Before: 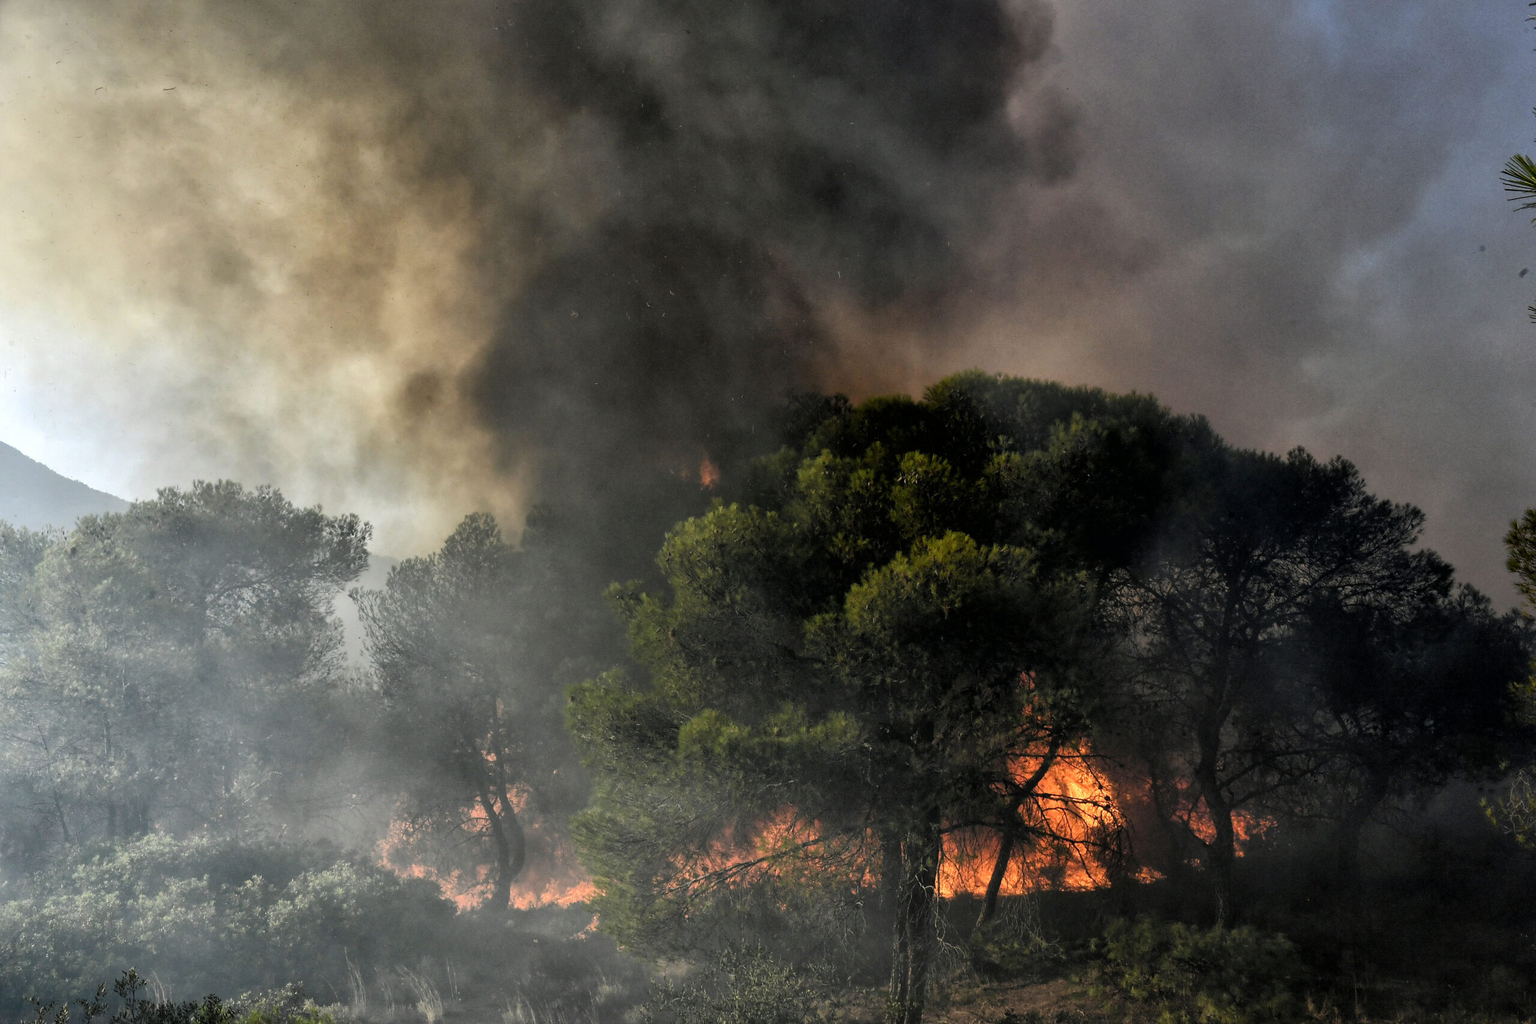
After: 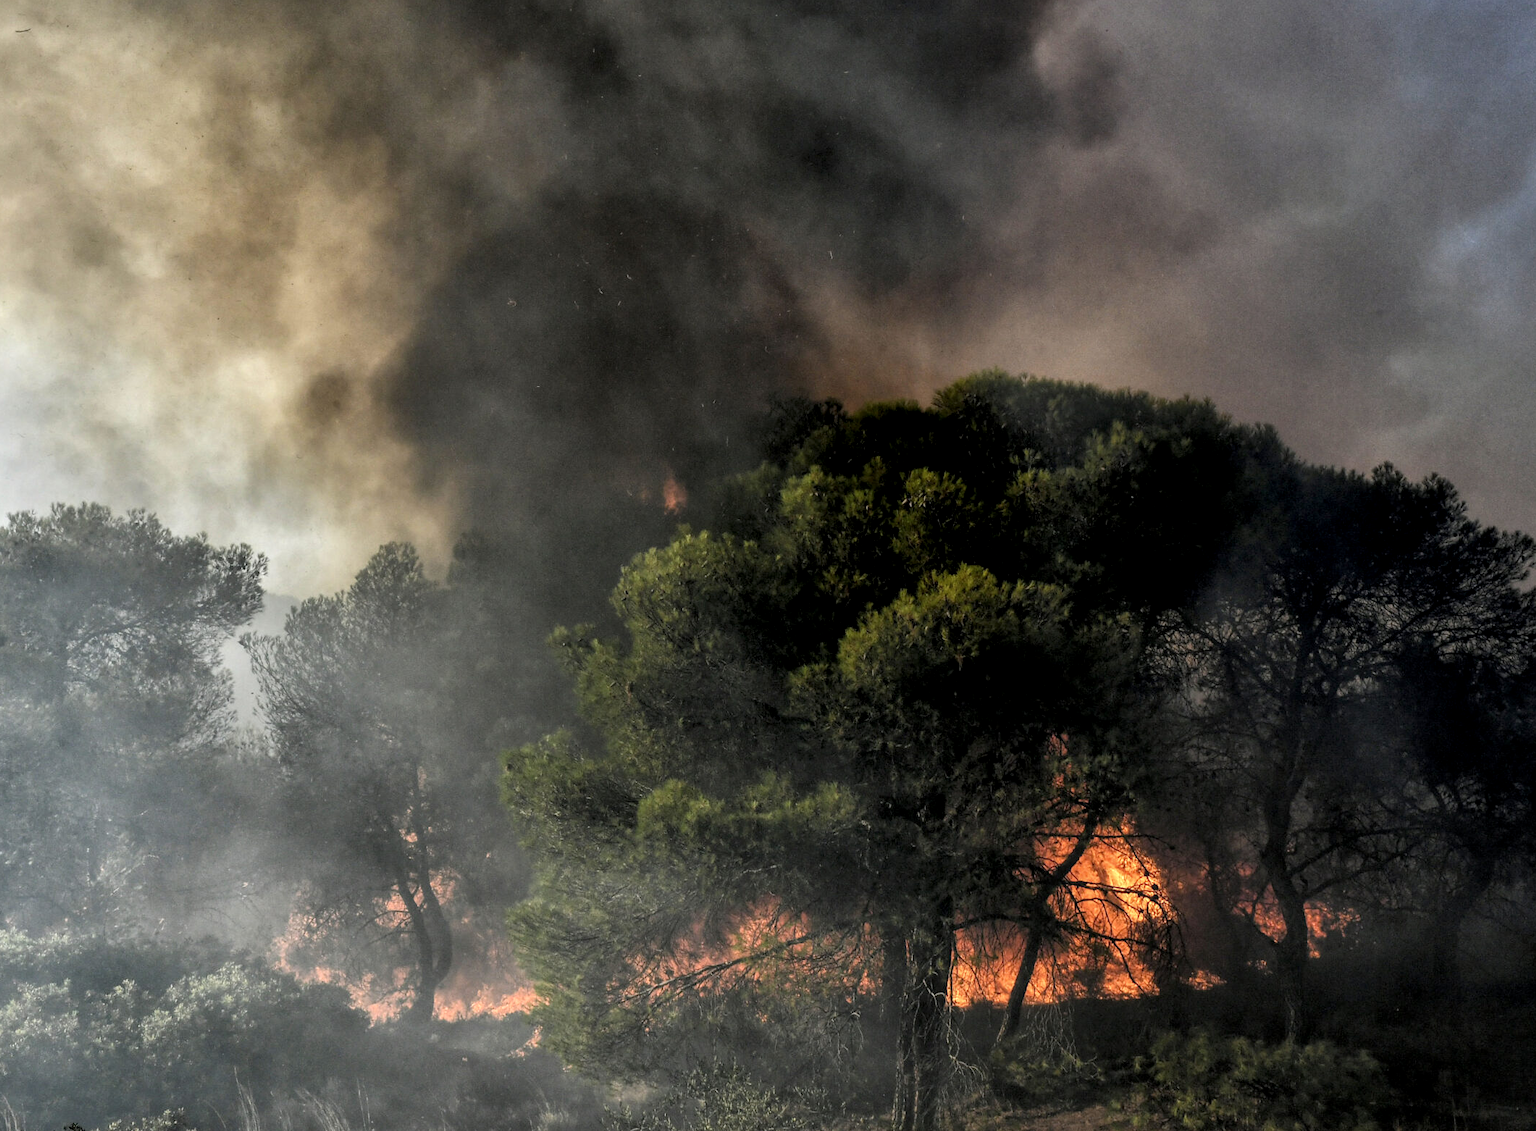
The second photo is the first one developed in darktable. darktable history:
color zones: curves: ch0 [(0.068, 0.464) (0.25, 0.5) (0.48, 0.508) (0.75, 0.536) (0.886, 0.476) (0.967, 0.456)]; ch1 [(0.066, 0.456) (0.25, 0.5) (0.616, 0.508) (0.746, 0.56) (0.934, 0.444)]
local contrast: detail 130%
crop: left 9.807%, top 6.259%, right 7.334%, bottom 2.177%
